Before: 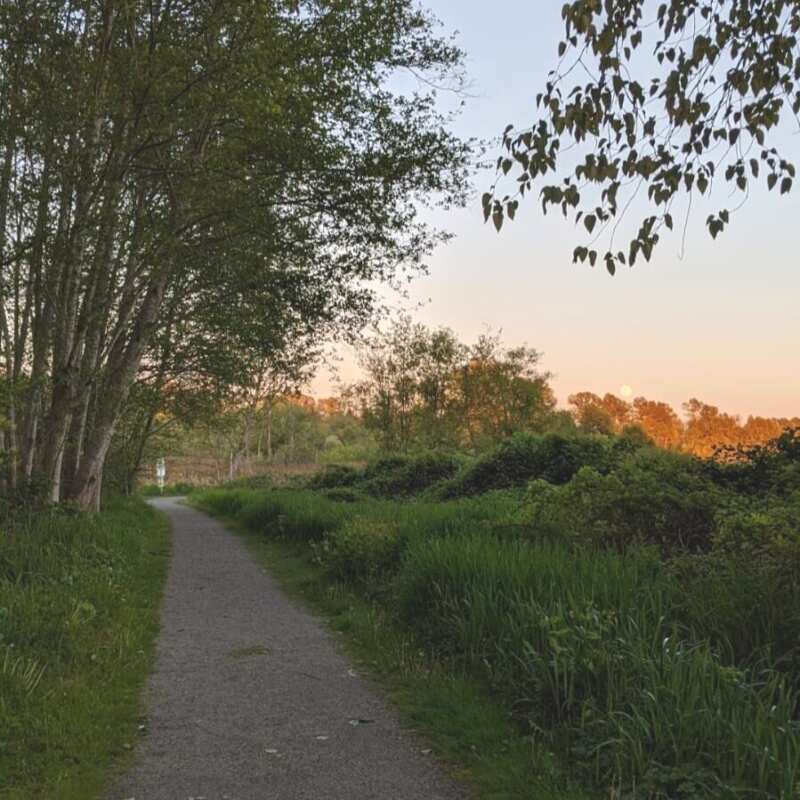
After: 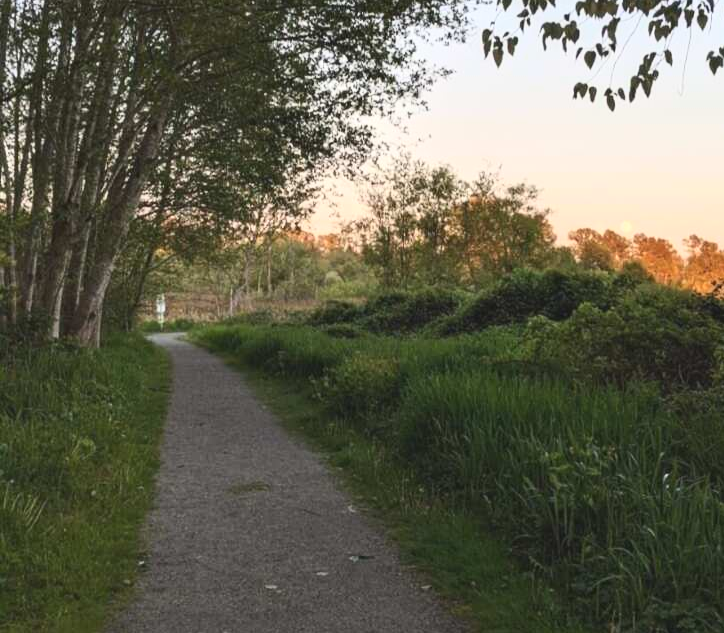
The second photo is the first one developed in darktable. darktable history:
crop: top 20.571%, right 9.4%, bottom 0.219%
tone curve: curves: ch0 [(0, 0) (0.003, 0.011) (0.011, 0.019) (0.025, 0.03) (0.044, 0.045) (0.069, 0.061) (0.1, 0.085) (0.136, 0.119) (0.177, 0.159) (0.224, 0.205) (0.277, 0.261) (0.335, 0.329) (0.399, 0.407) (0.468, 0.508) (0.543, 0.606) (0.623, 0.71) (0.709, 0.815) (0.801, 0.903) (0.898, 0.957) (1, 1)], color space Lab, independent channels, preserve colors none
